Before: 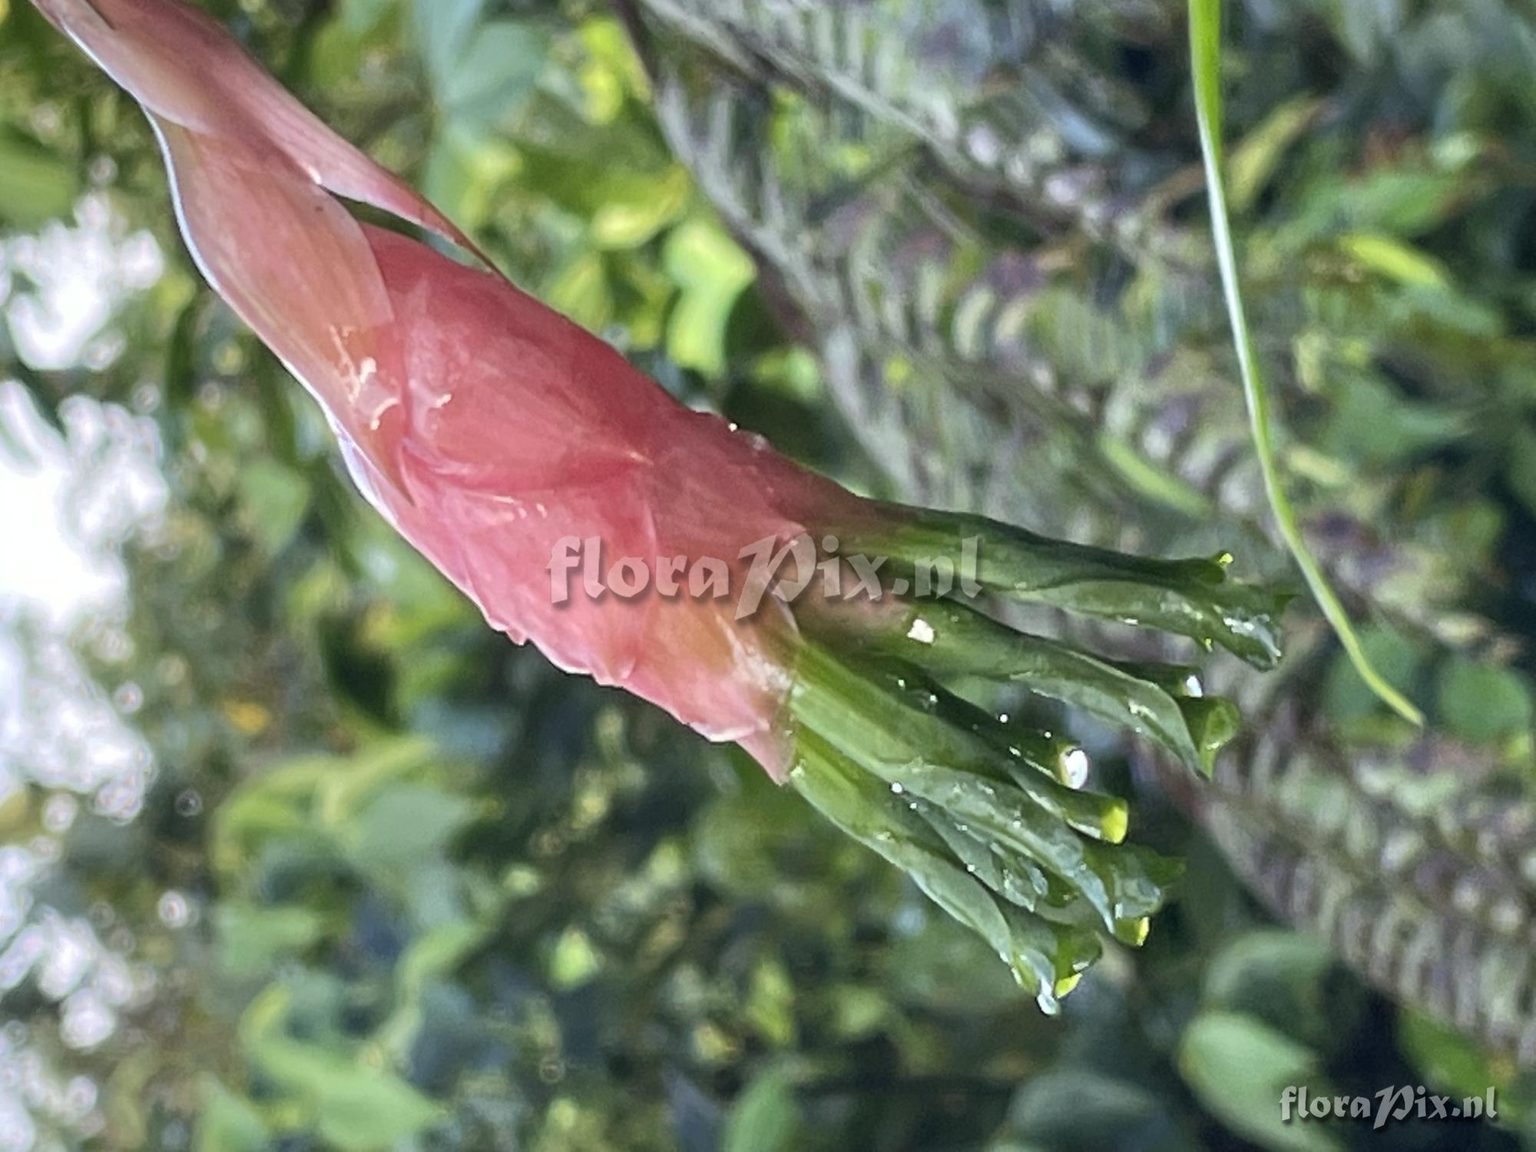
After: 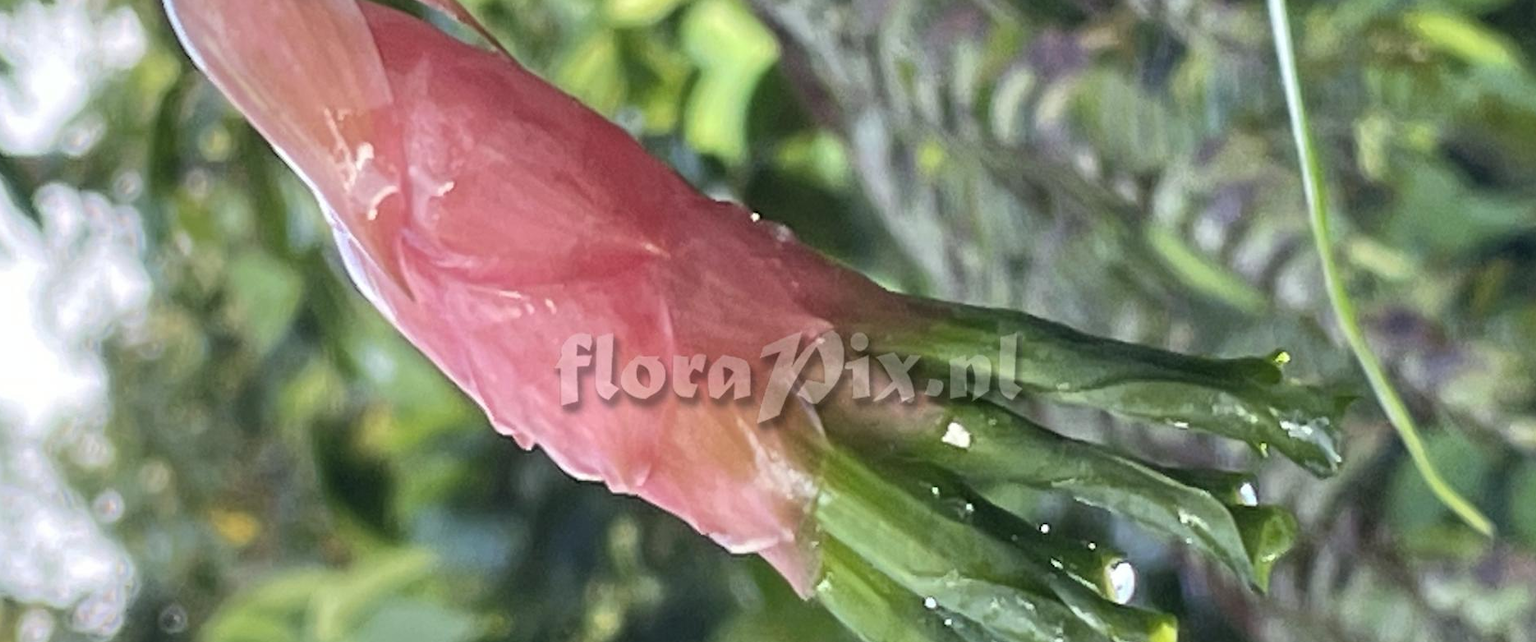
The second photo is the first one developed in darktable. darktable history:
crop: left 1.778%, top 19.489%, right 4.712%, bottom 28.375%
